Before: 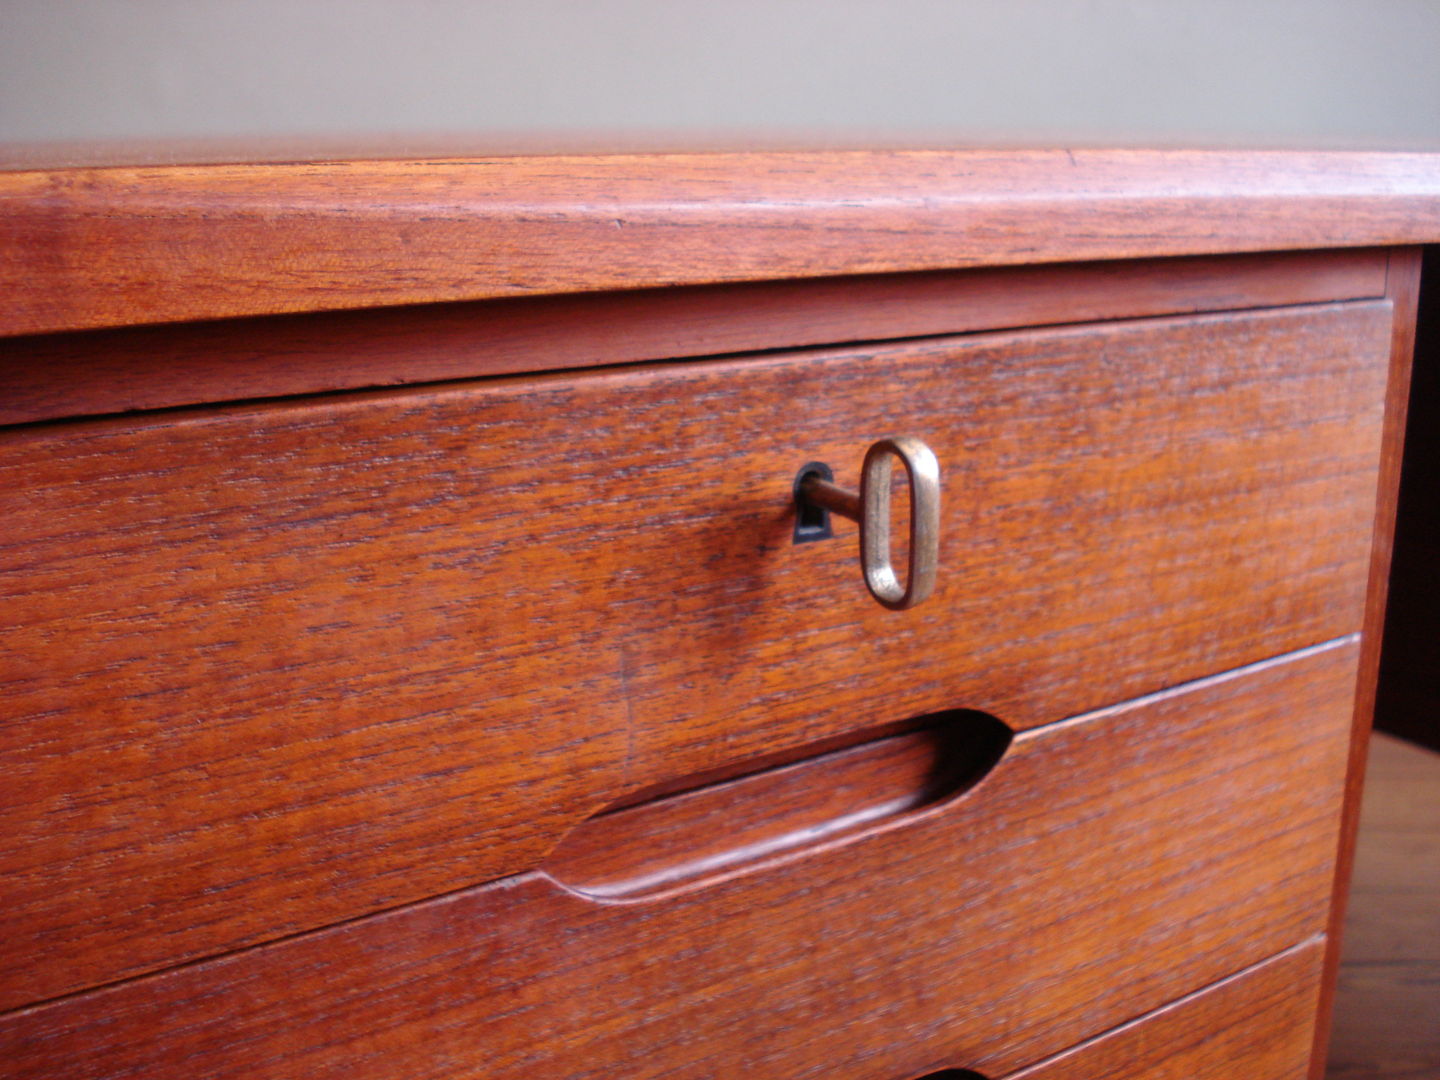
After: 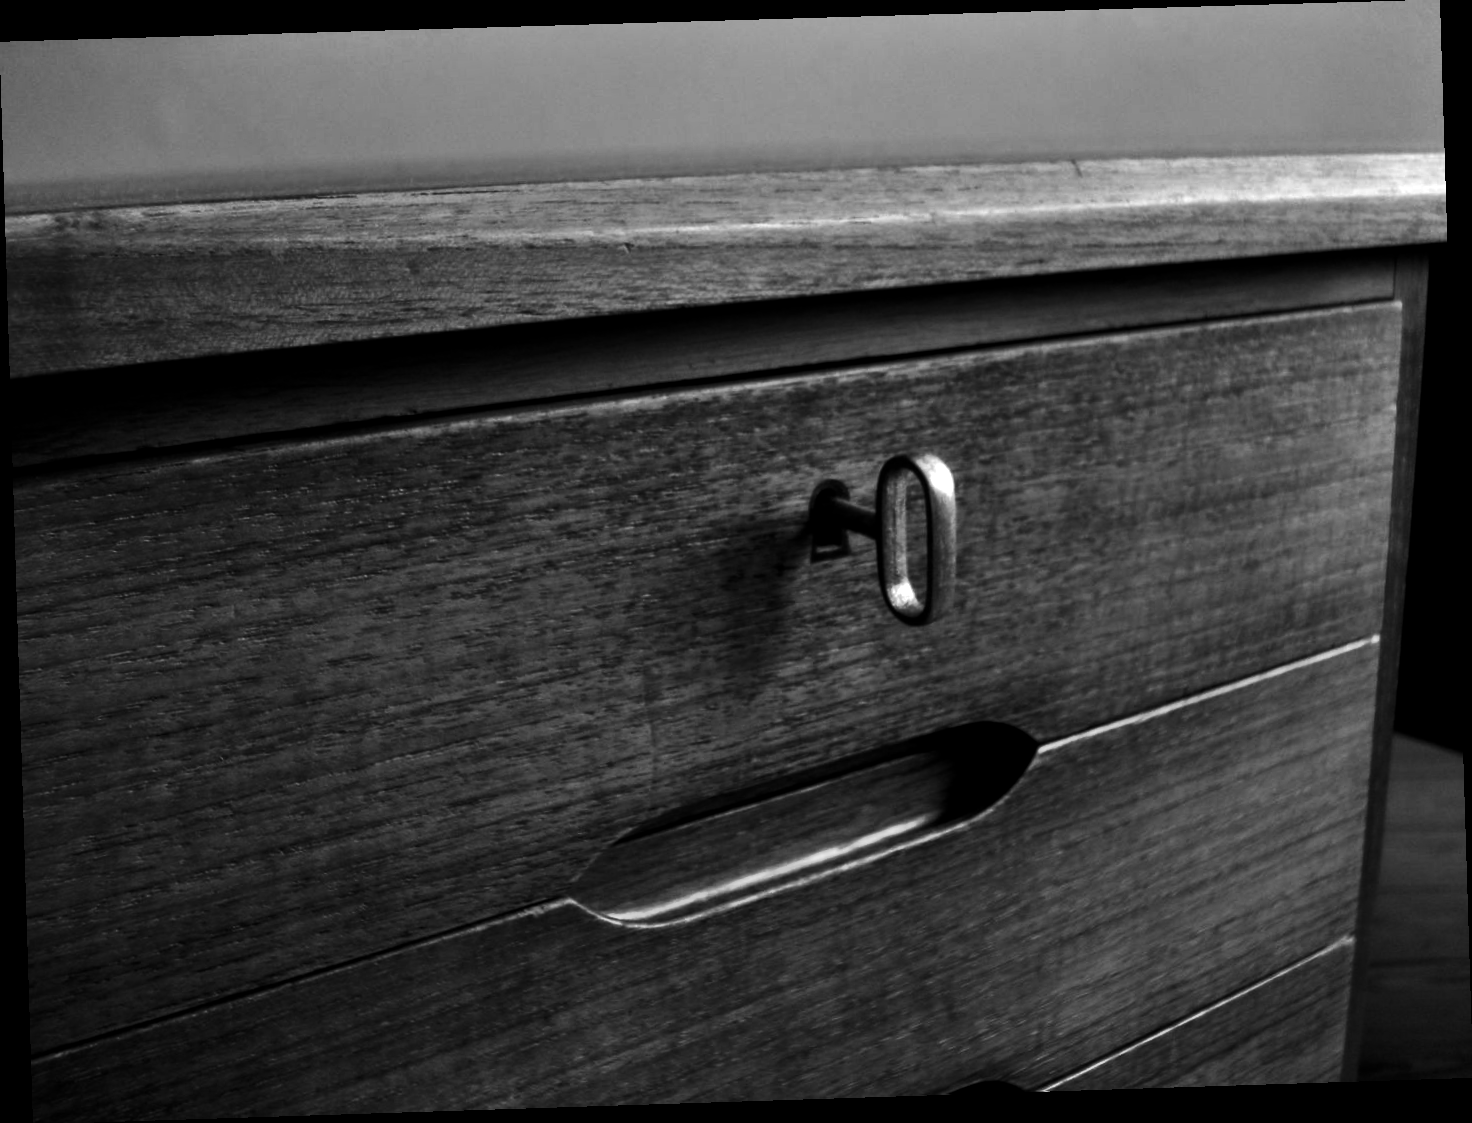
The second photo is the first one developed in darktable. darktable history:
rotate and perspective: rotation -1.77°, lens shift (horizontal) 0.004, automatic cropping off
contrast brightness saturation: contrast 0.02, brightness -1, saturation -1
rgb levels: levels [[0.013, 0.434, 0.89], [0, 0.5, 1], [0, 0.5, 1]]
shadows and highlights: soften with gaussian
